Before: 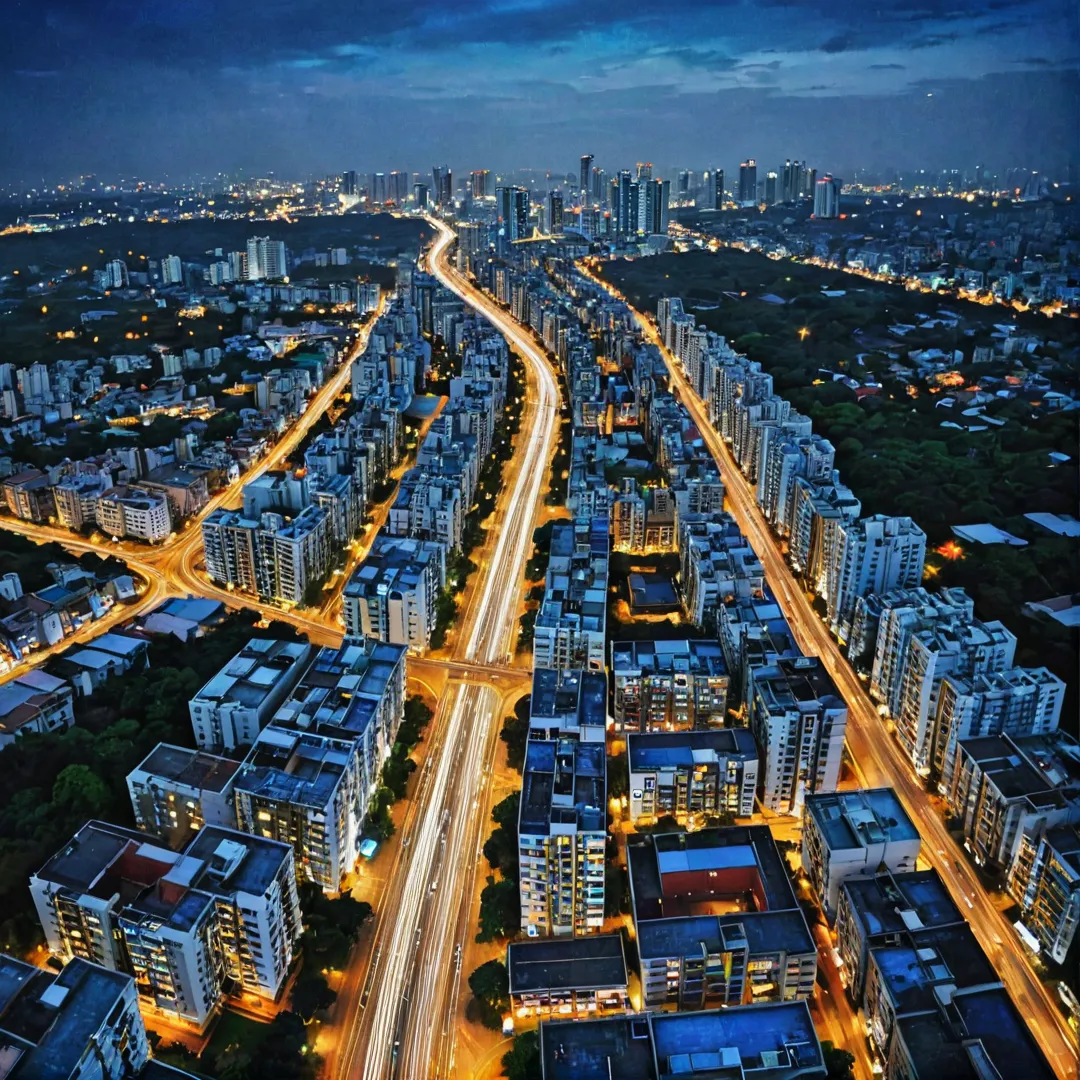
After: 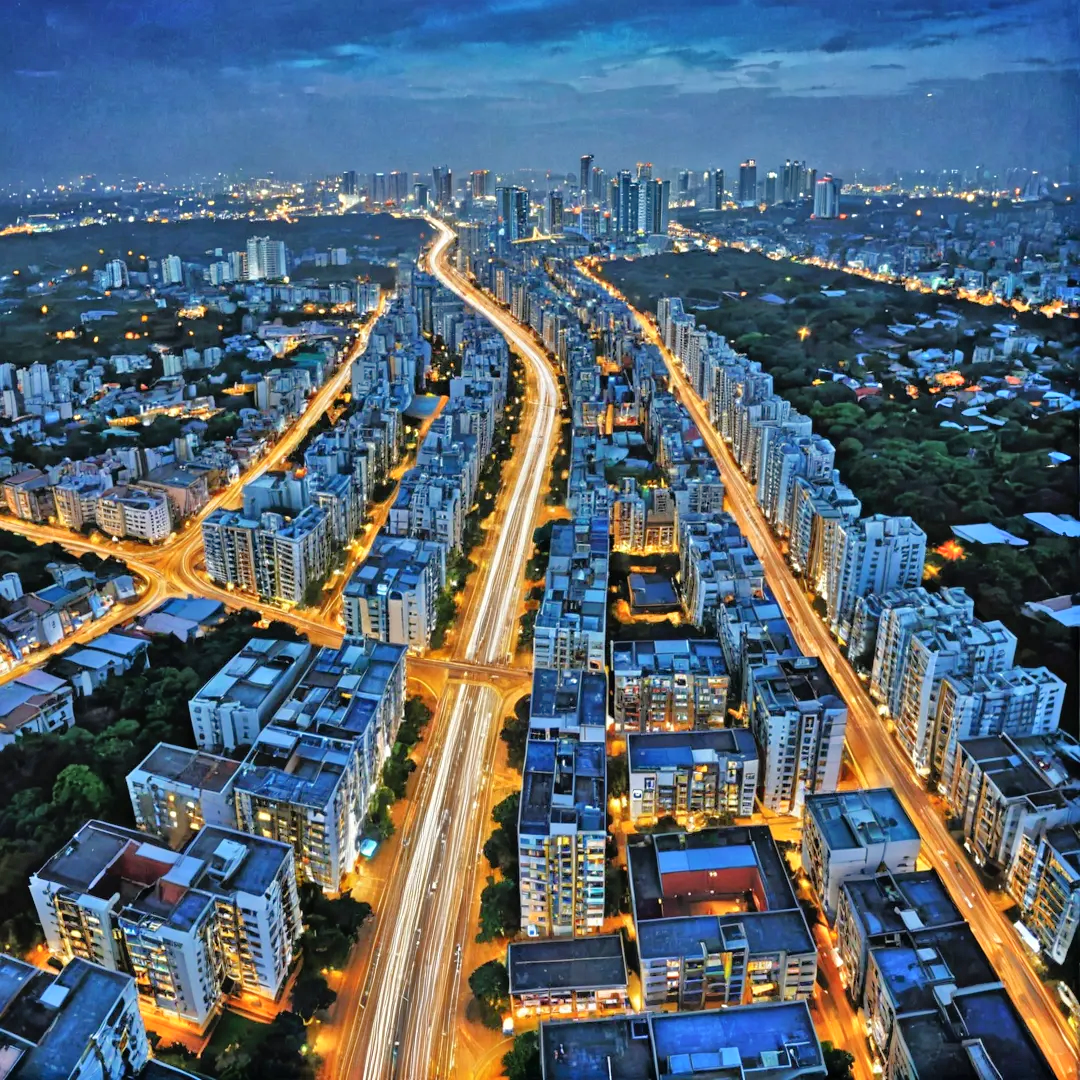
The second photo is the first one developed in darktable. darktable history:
shadows and highlights: white point adjustment 0.966, soften with gaussian
tone equalizer: -7 EV 0.156 EV, -6 EV 0.592 EV, -5 EV 1.17 EV, -4 EV 1.33 EV, -3 EV 1.12 EV, -2 EV 0.6 EV, -1 EV 0.151 EV
